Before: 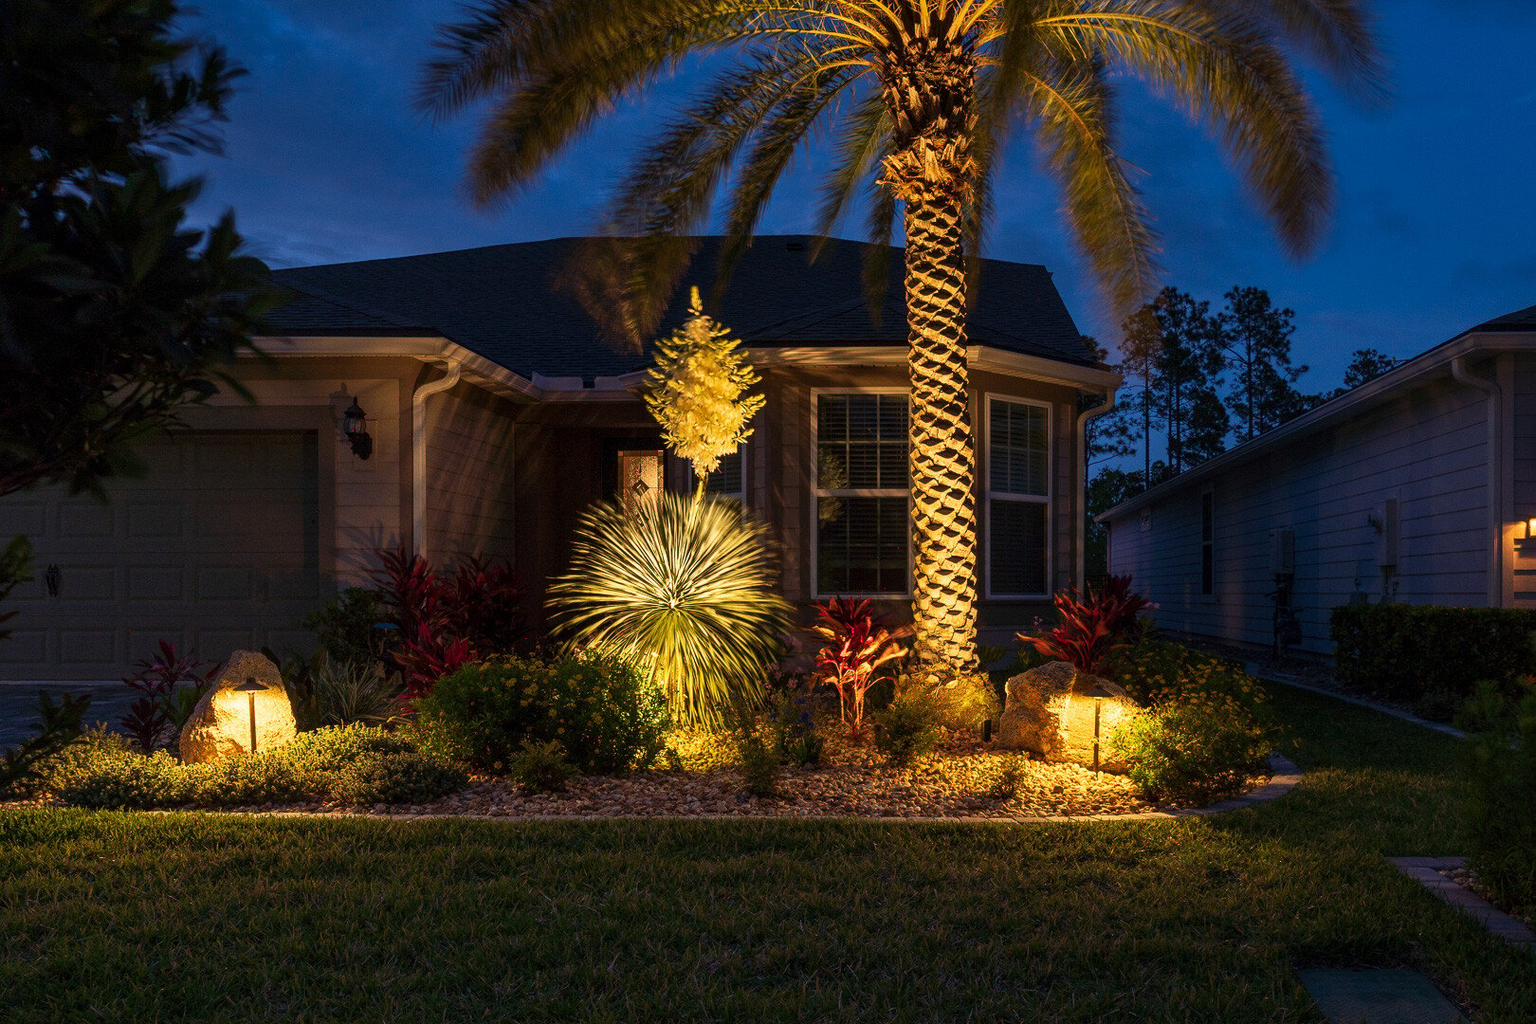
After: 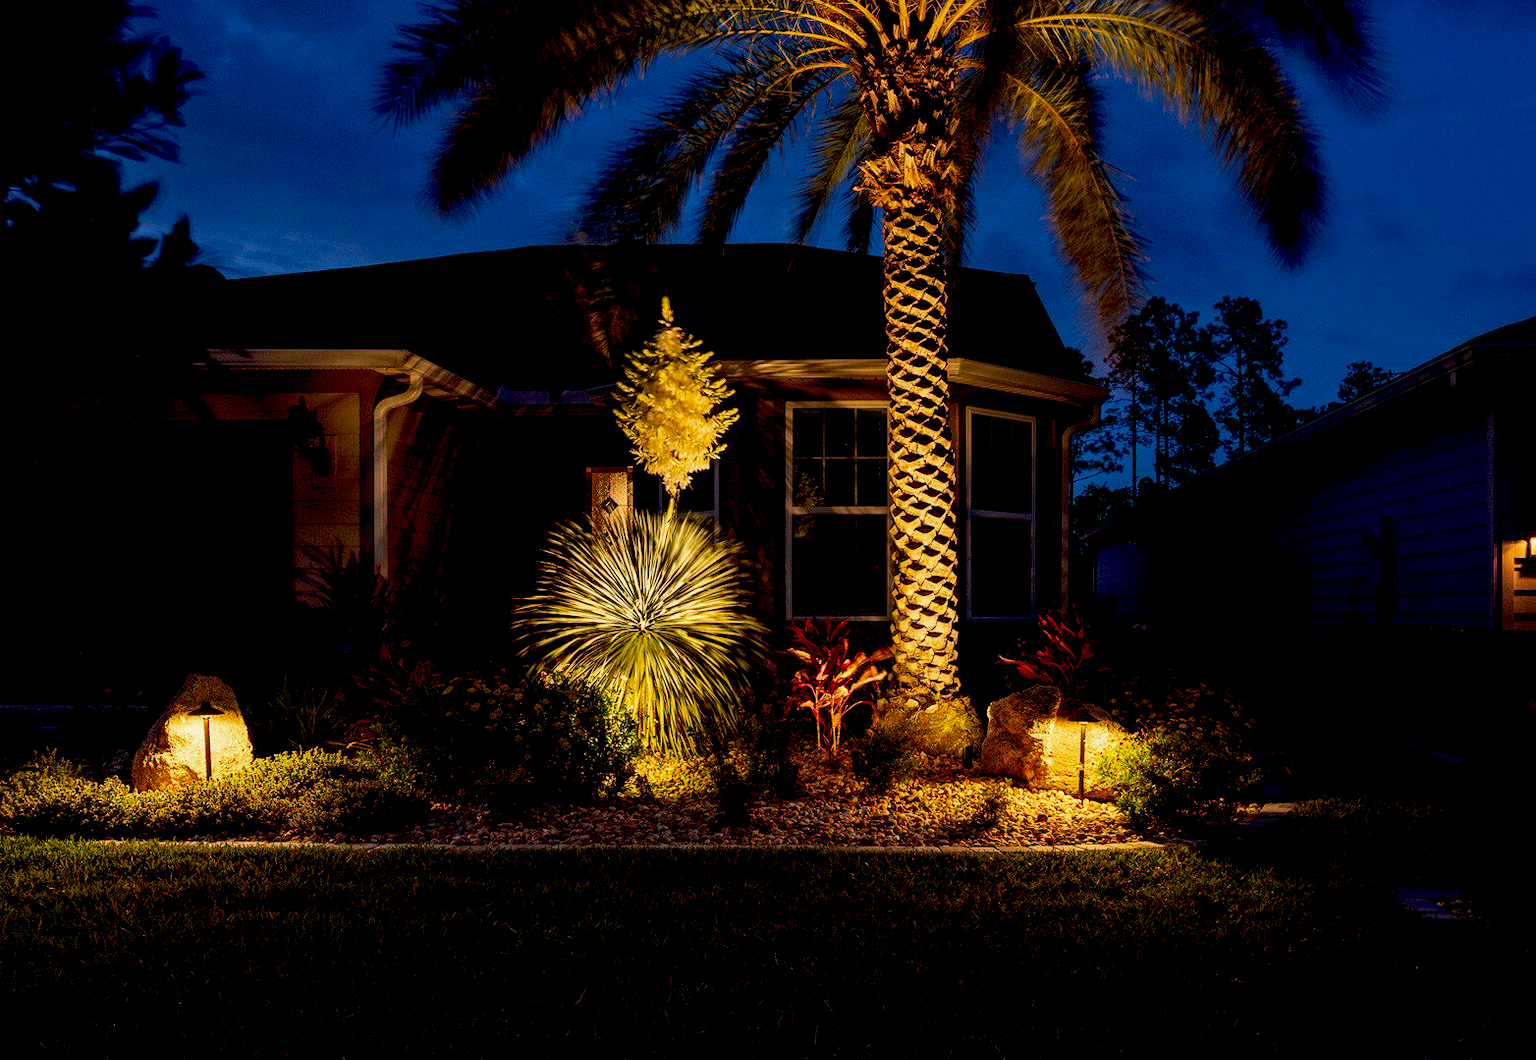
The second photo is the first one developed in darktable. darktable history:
crop and rotate: left 3.424%
exposure: black level correction 0.029, exposure -0.082 EV, compensate highlight preservation false
